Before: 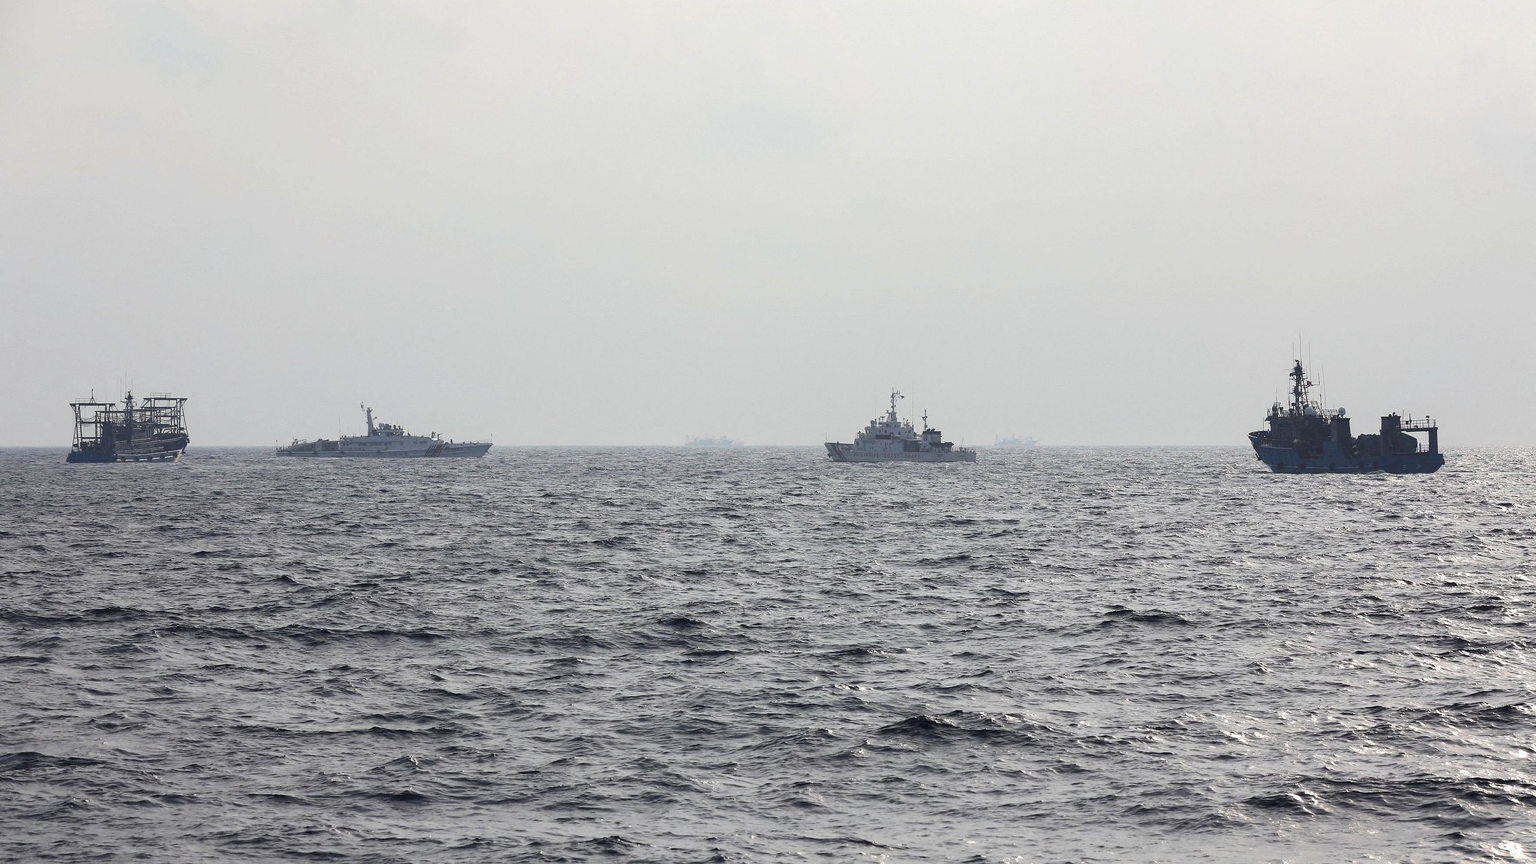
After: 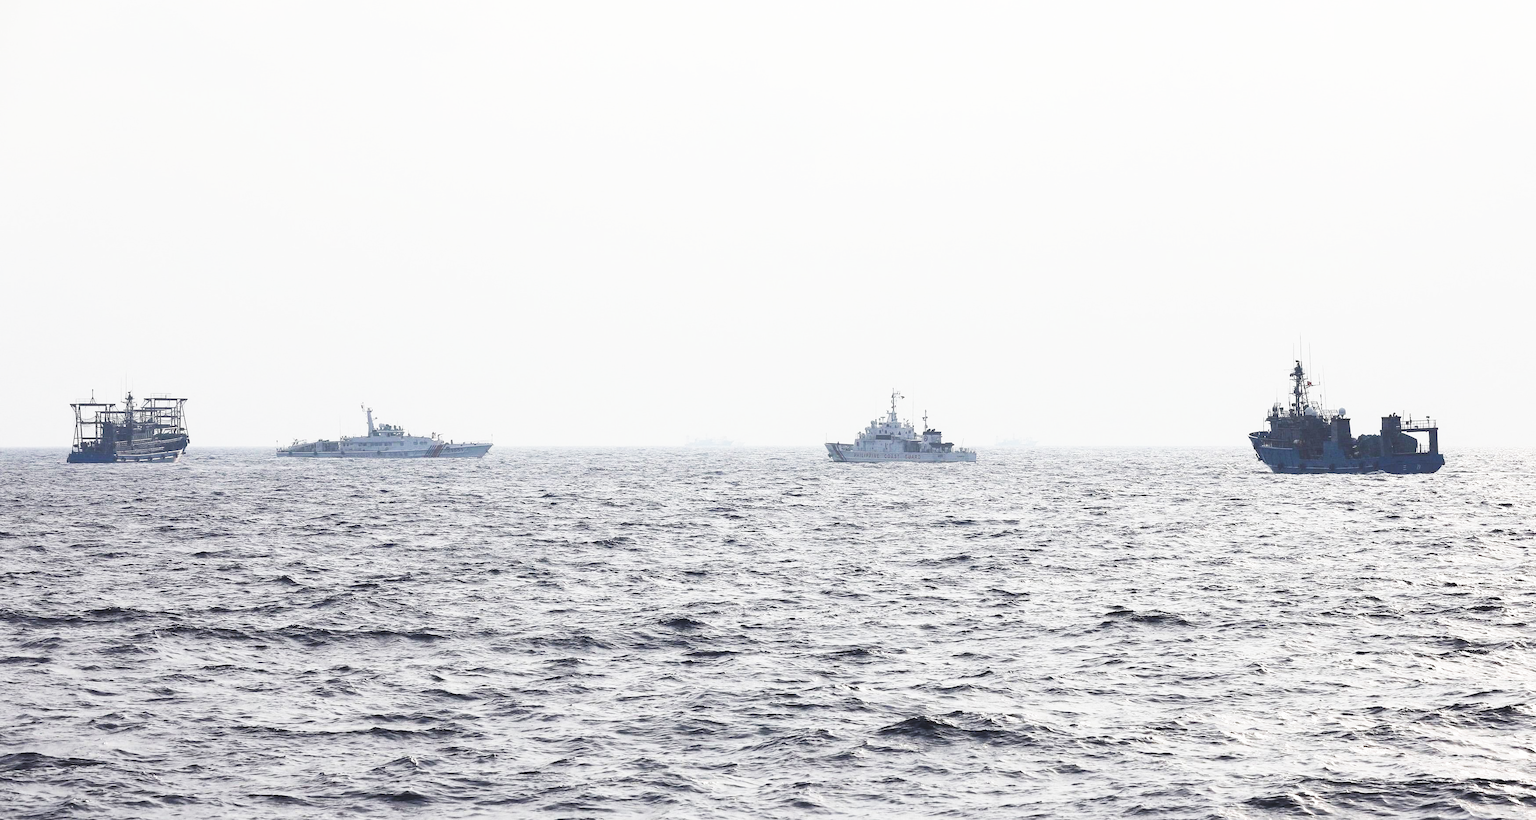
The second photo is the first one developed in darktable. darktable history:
base curve: curves: ch0 [(0, 0) (0.007, 0.004) (0.027, 0.03) (0.046, 0.07) (0.207, 0.54) (0.442, 0.872) (0.673, 0.972) (1, 1)], preserve colors none
exposure: black level correction -0.015, exposure -0.131 EV, compensate highlight preservation false
crop and rotate: top 0.012%, bottom 5.022%
